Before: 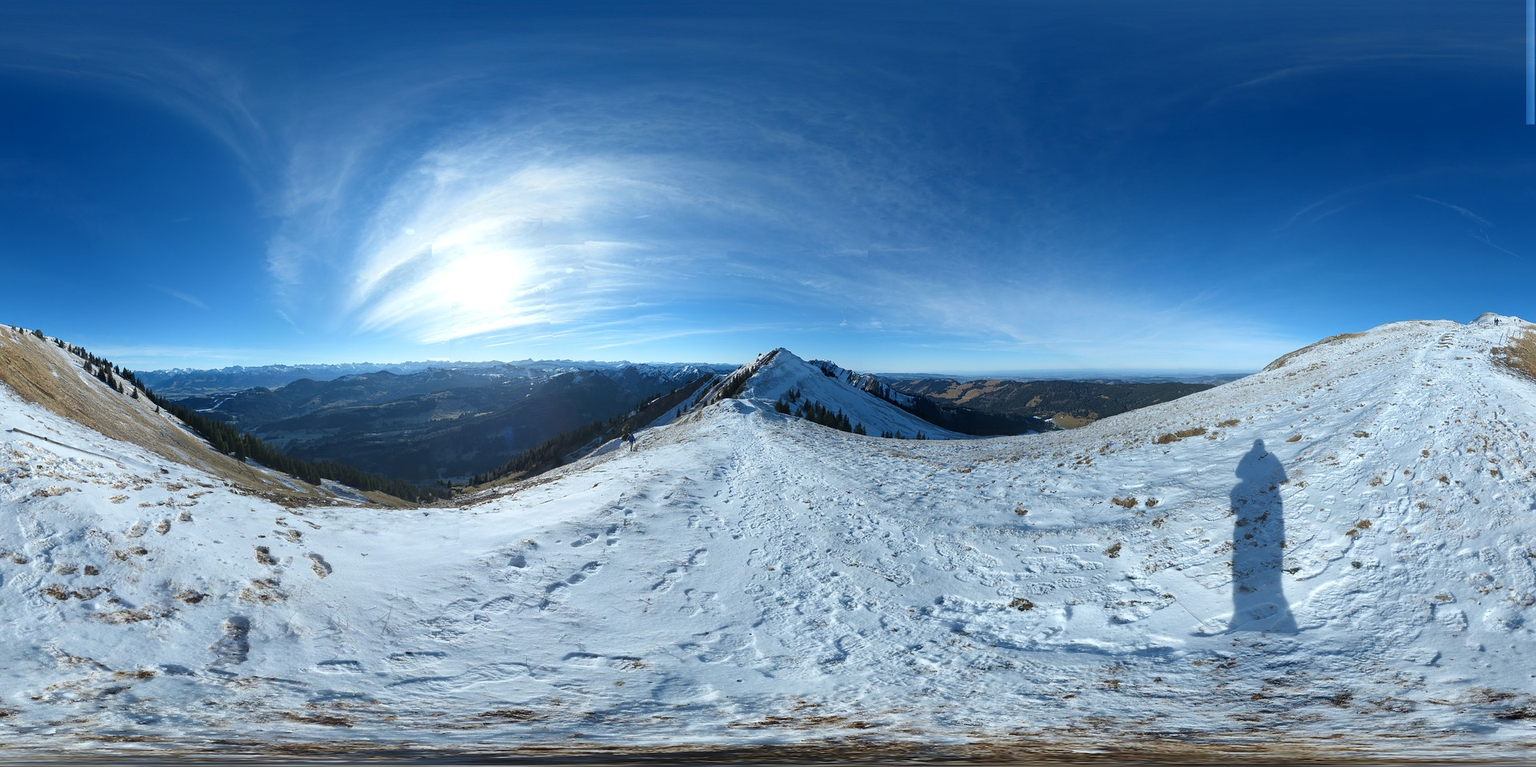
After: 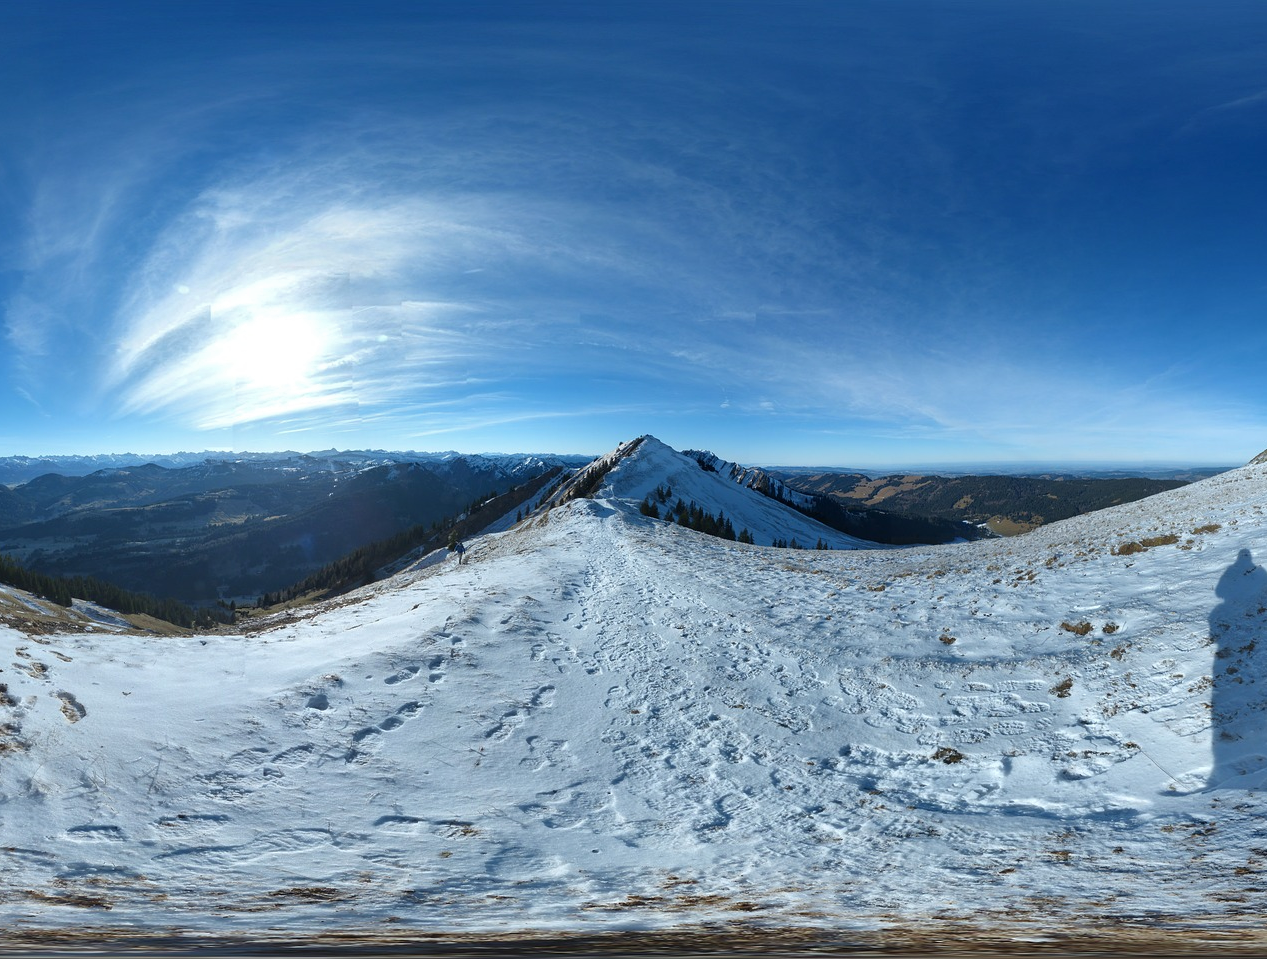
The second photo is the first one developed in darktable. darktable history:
crop: left 17.142%, right 16.838%
shadows and highlights: radius 106.04, shadows 45.16, highlights -66.89, low approximation 0.01, soften with gaussian
